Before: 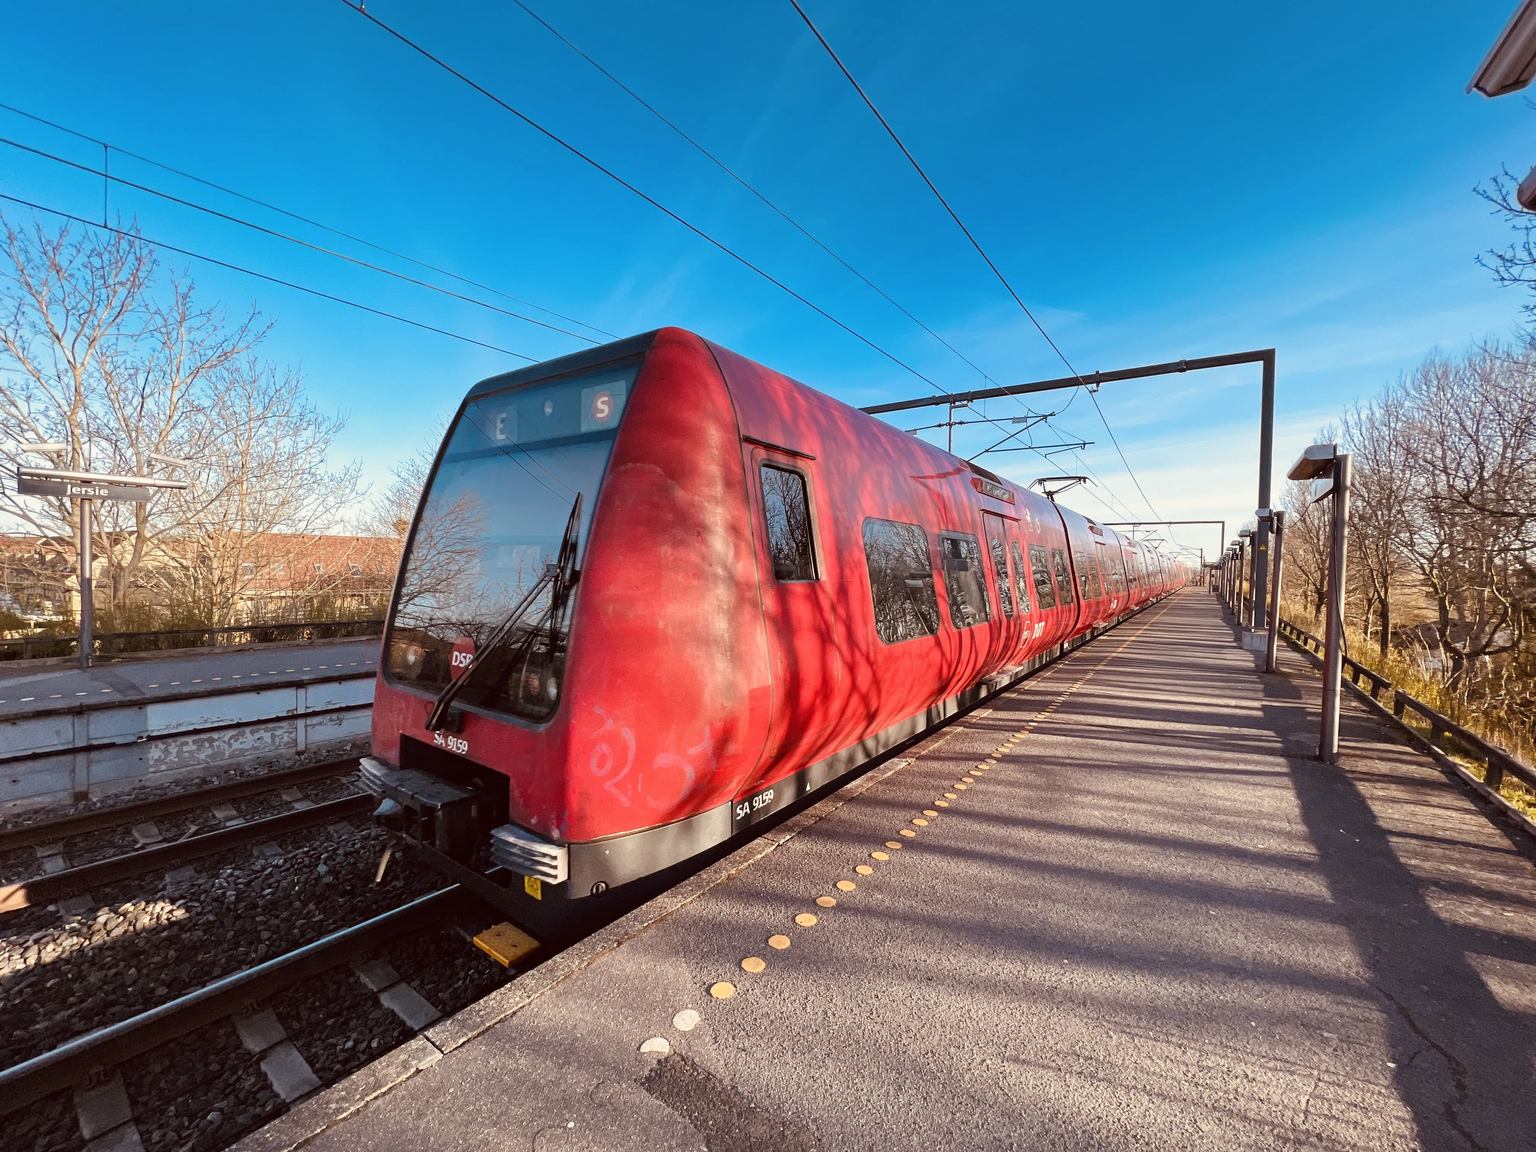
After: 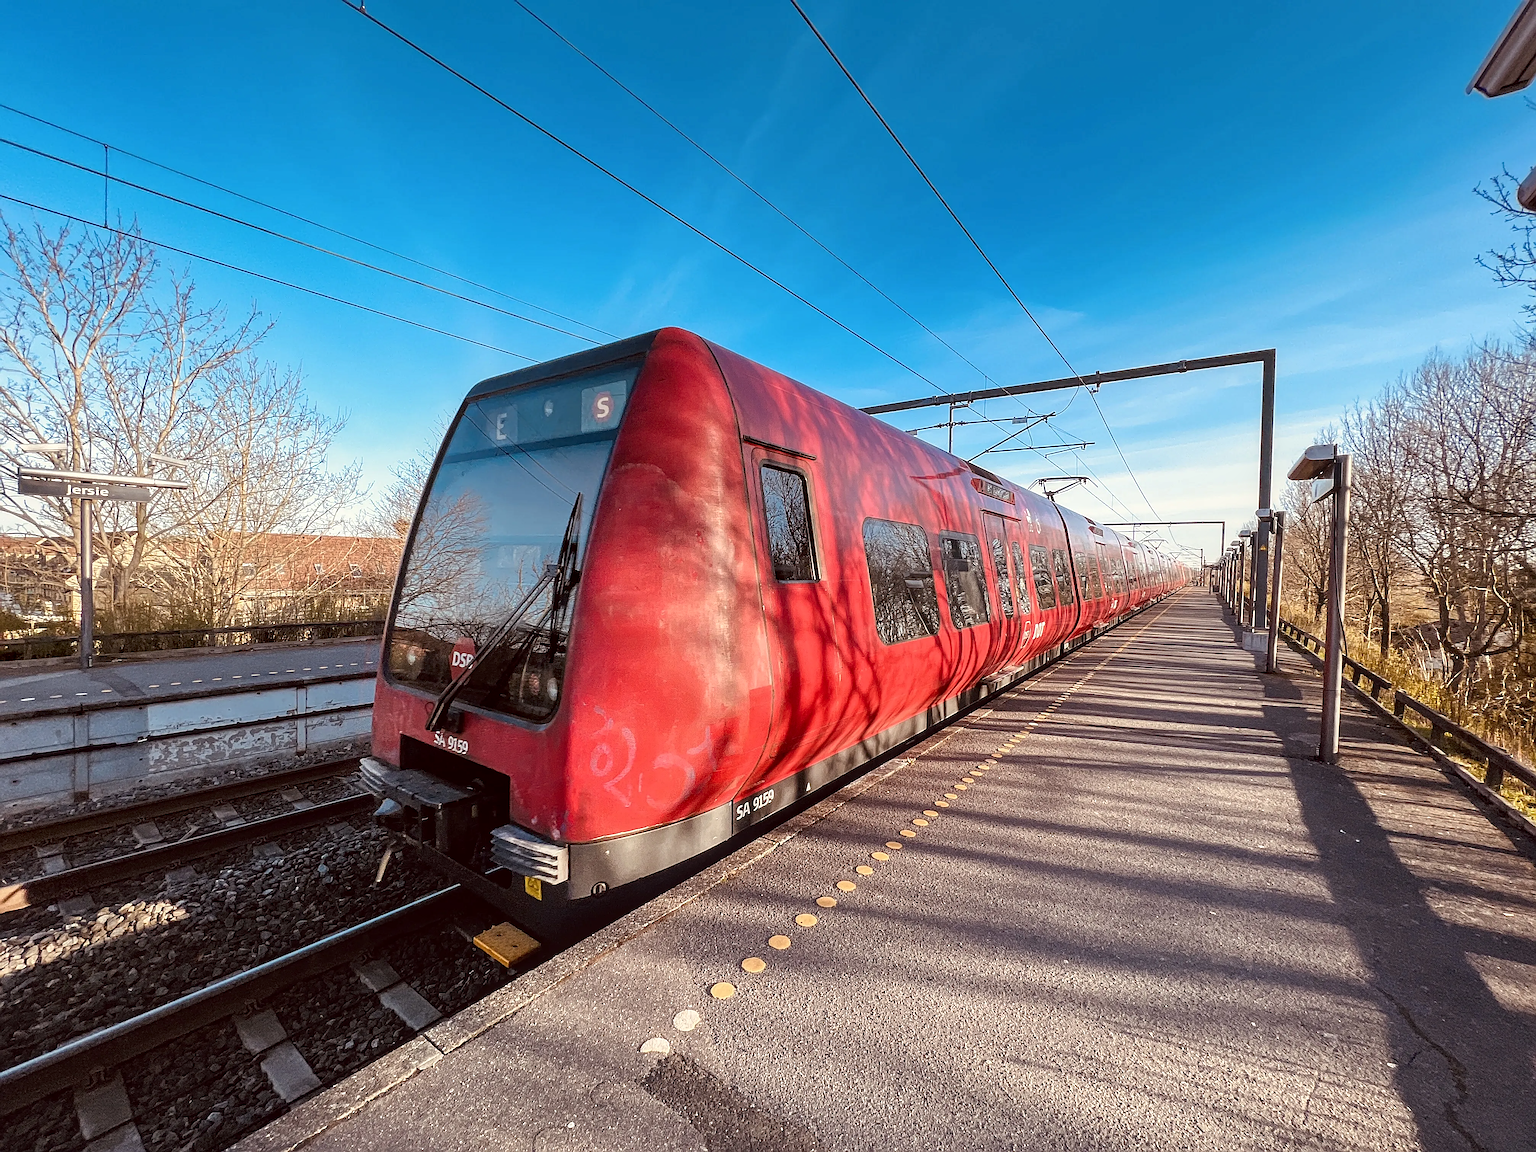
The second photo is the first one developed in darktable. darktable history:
sharpen: amount 0.902
local contrast: on, module defaults
